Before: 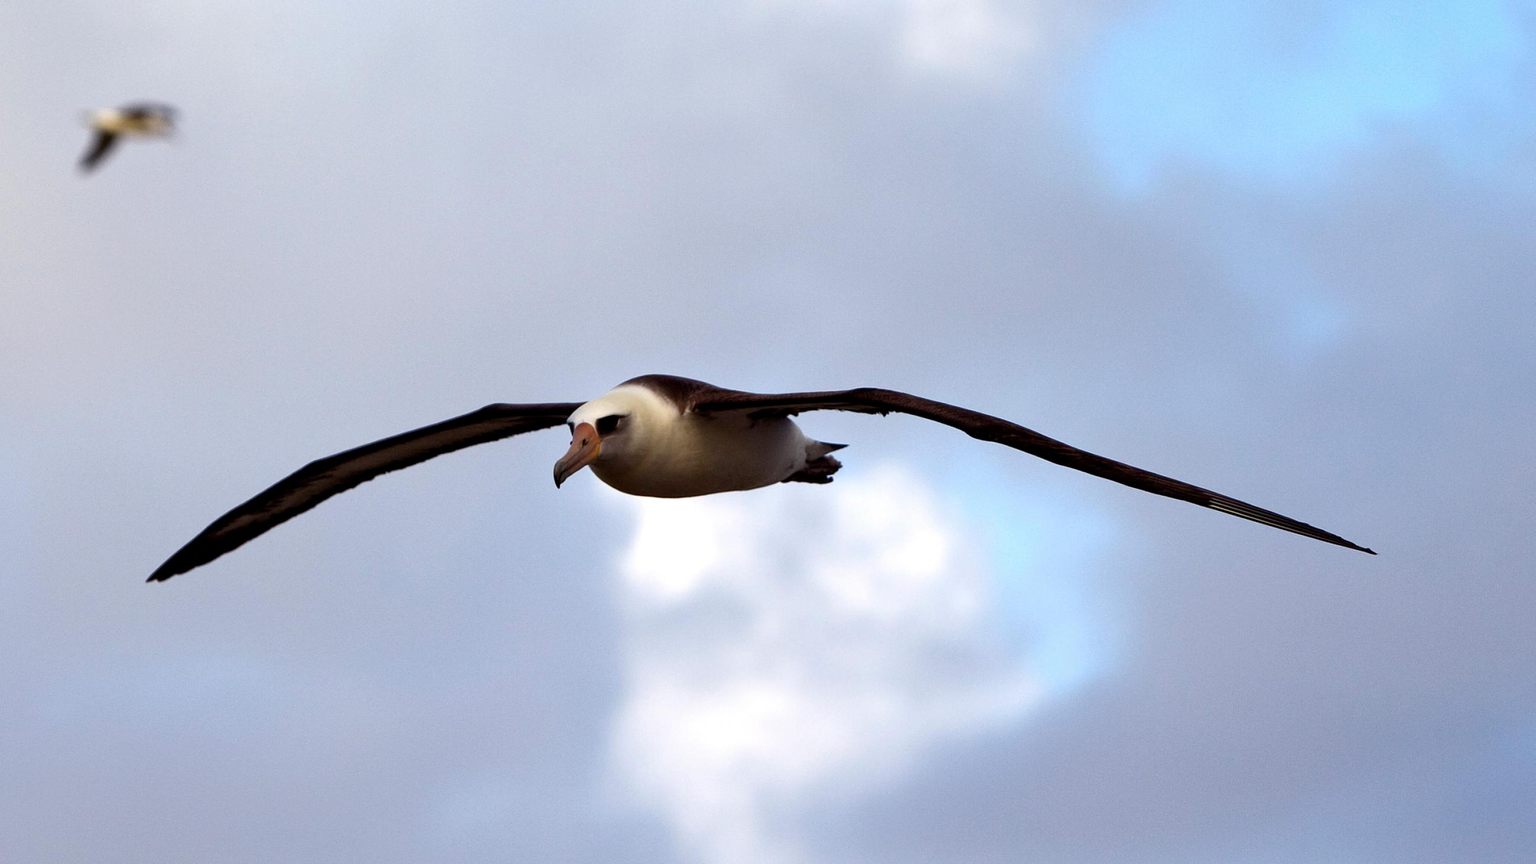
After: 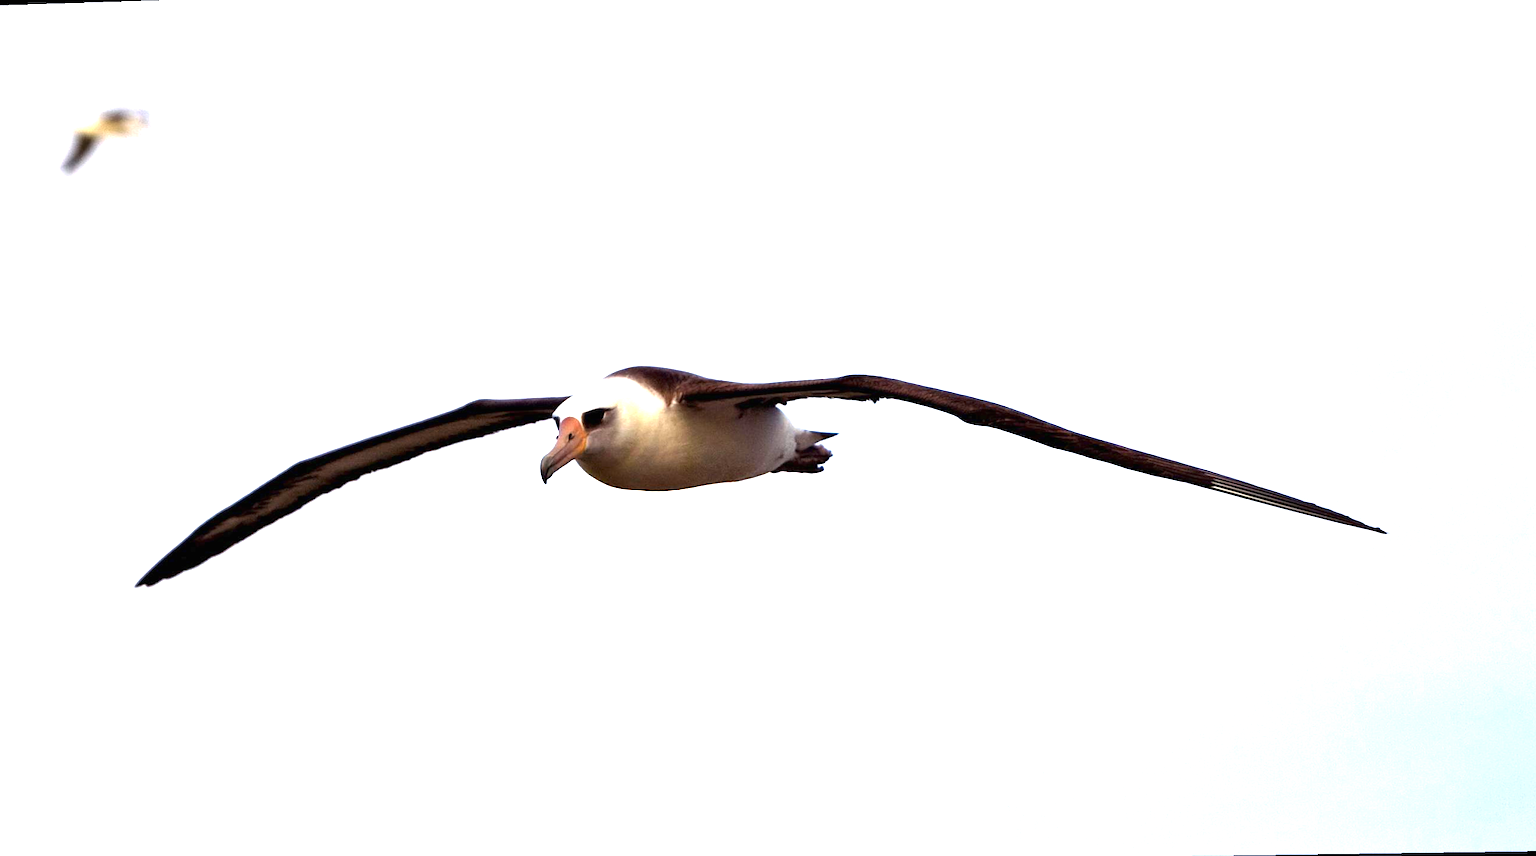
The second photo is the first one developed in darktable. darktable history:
rotate and perspective: rotation -1.32°, lens shift (horizontal) -0.031, crop left 0.015, crop right 0.985, crop top 0.047, crop bottom 0.982
exposure: black level correction 0, exposure 1.75 EV, compensate exposure bias true, compensate highlight preservation false
